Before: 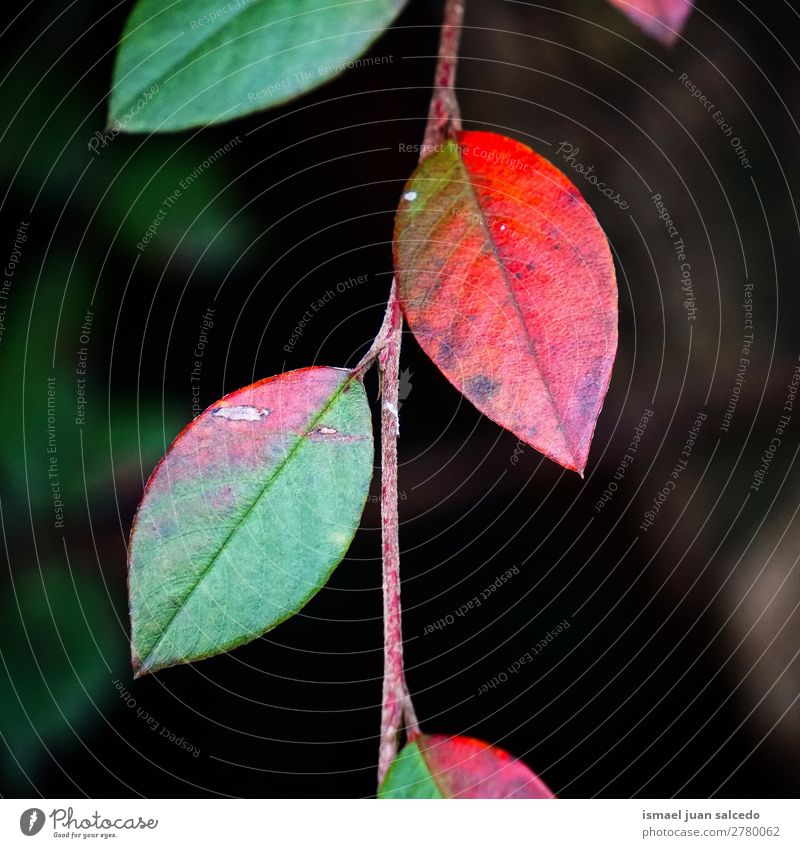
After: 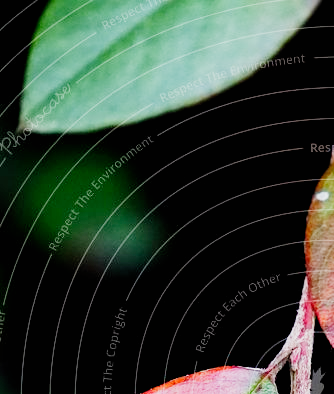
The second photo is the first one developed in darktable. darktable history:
exposure: black level correction 0.001, exposure 1.12 EV, compensate exposure bias true, compensate highlight preservation false
crop and rotate: left 11.124%, top 0.056%, right 47.05%, bottom 53.386%
filmic rgb: black relative exposure -7.35 EV, white relative exposure 5.09 EV, hardness 3.21, add noise in highlights 0.002, preserve chrominance no, color science v3 (2019), use custom middle-gray values true, contrast in highlights soft
